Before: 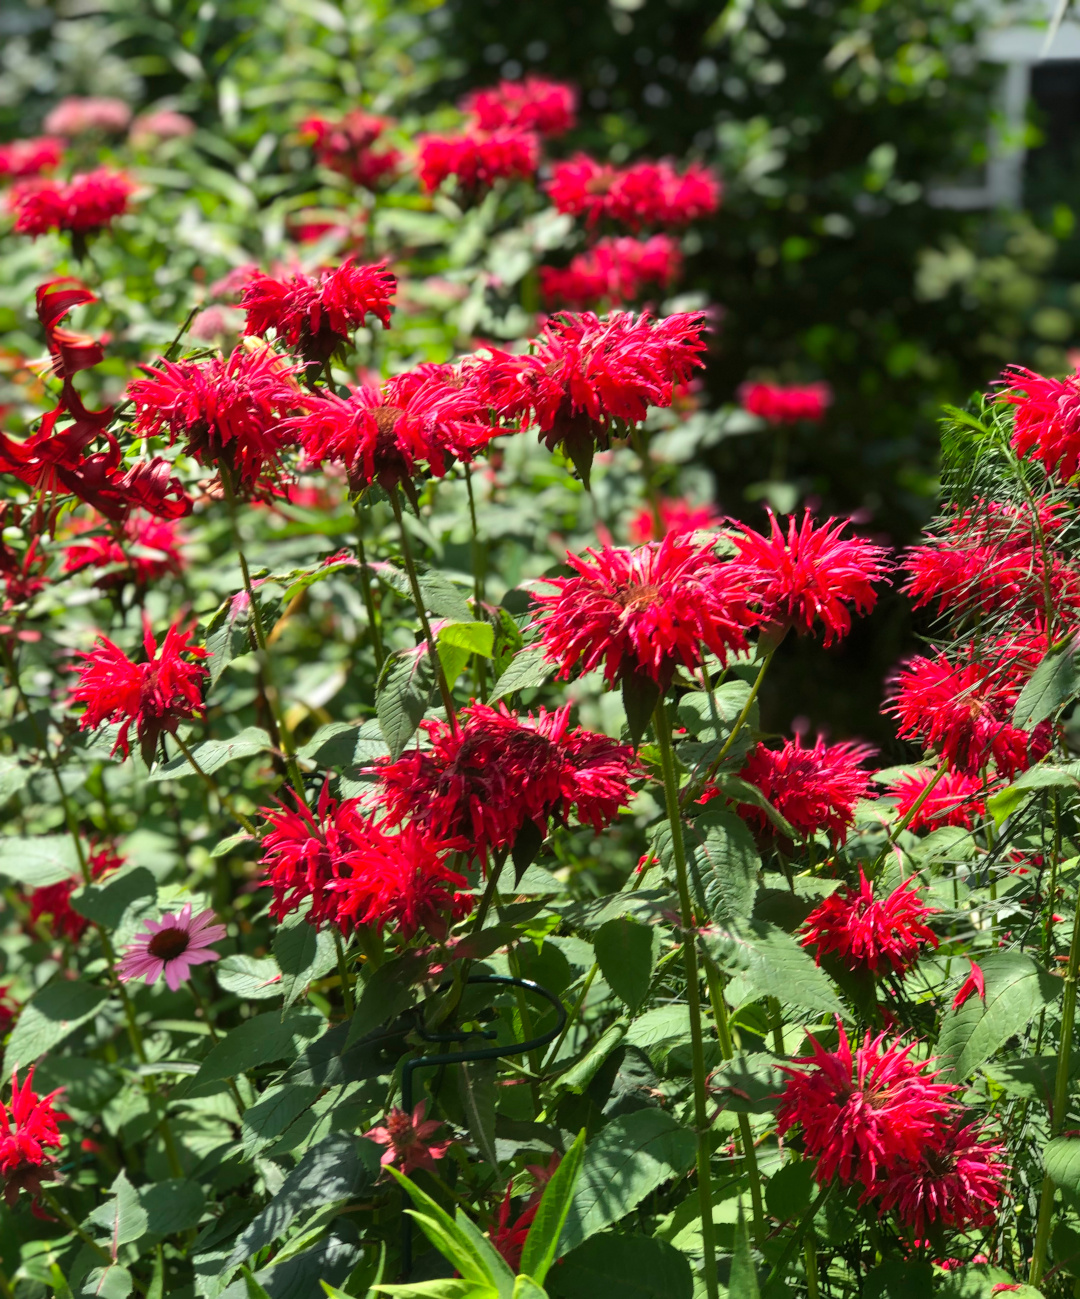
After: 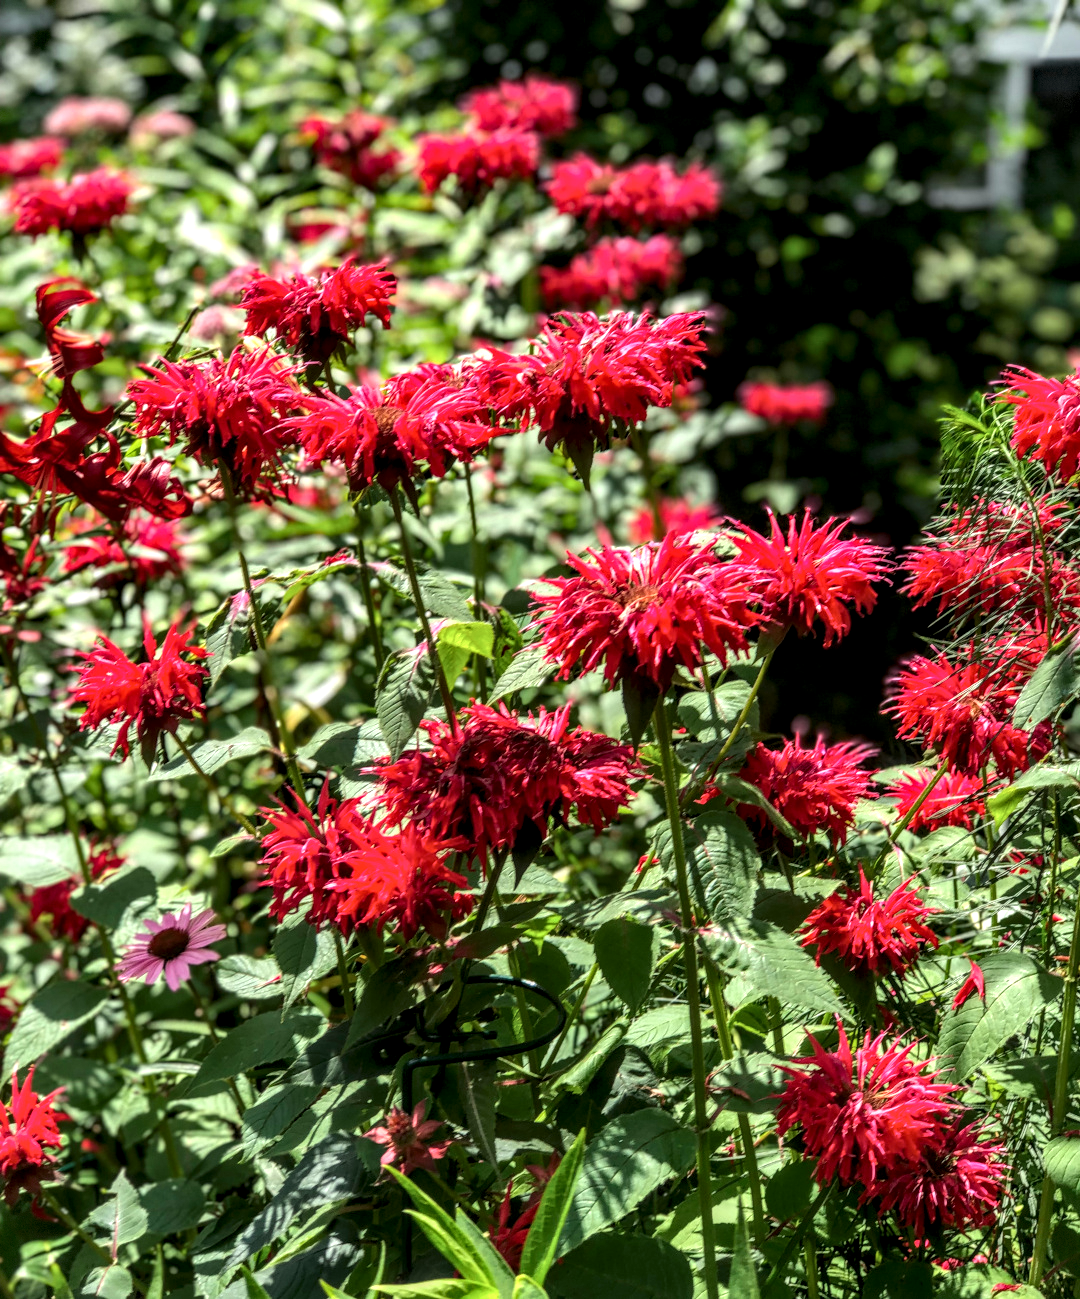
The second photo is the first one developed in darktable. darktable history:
local contrast: highlights 1%, shadows 7%, detail 181%
vignetting: fall-off start 116.14%, fall-off radius 59.12%, dithering 8-bit output
